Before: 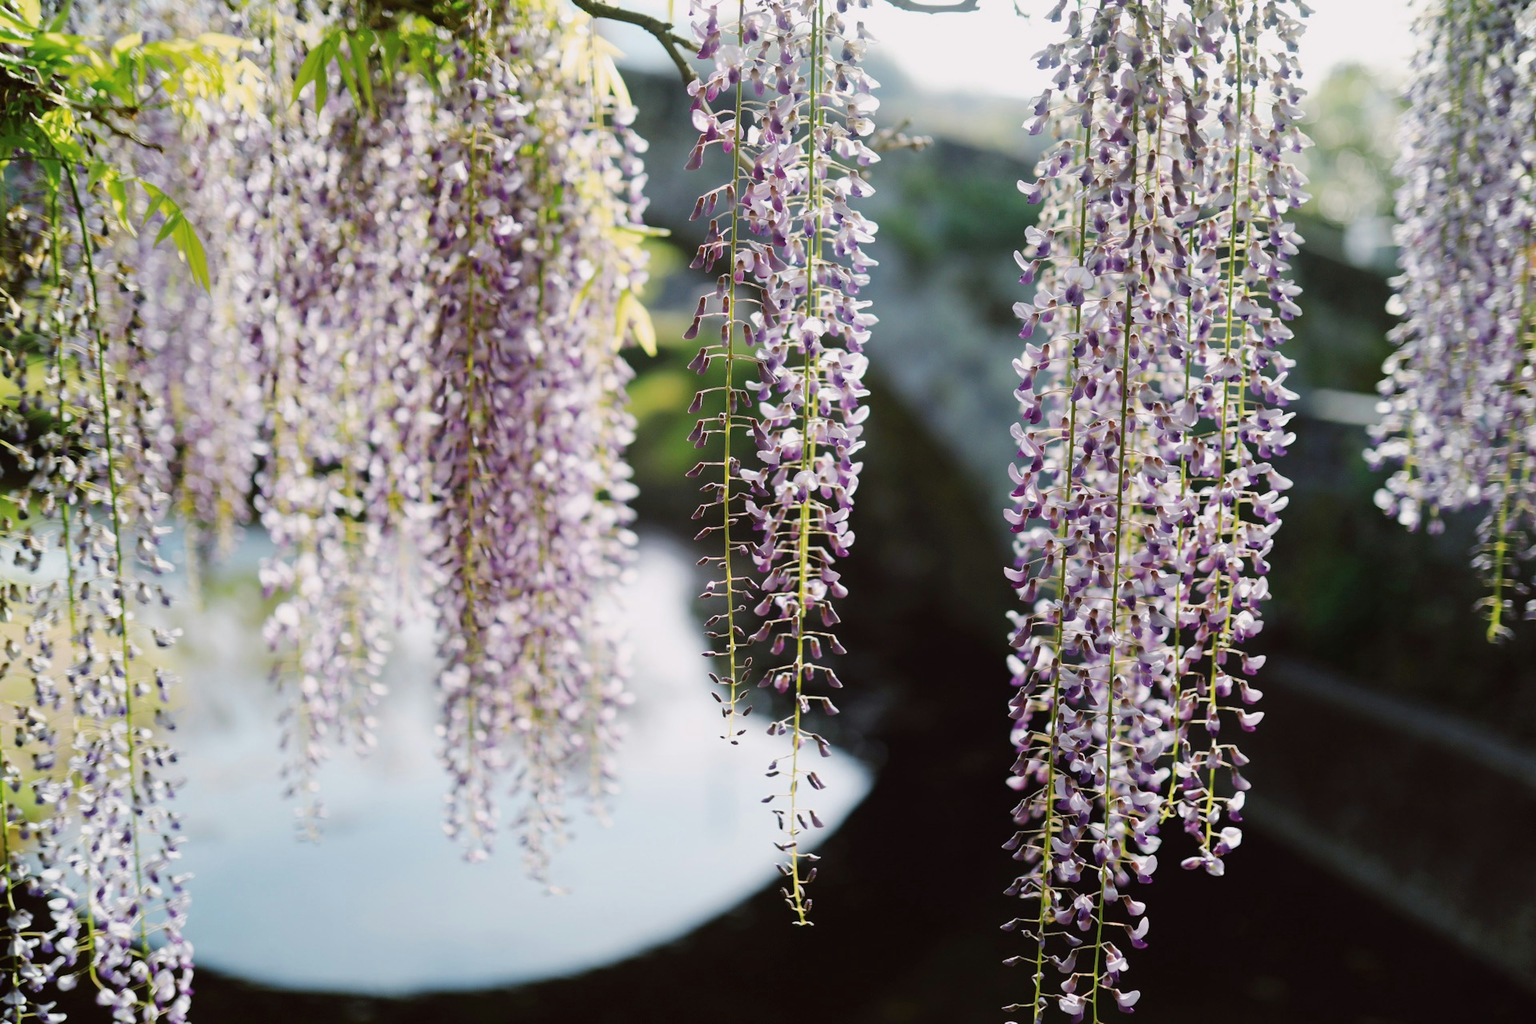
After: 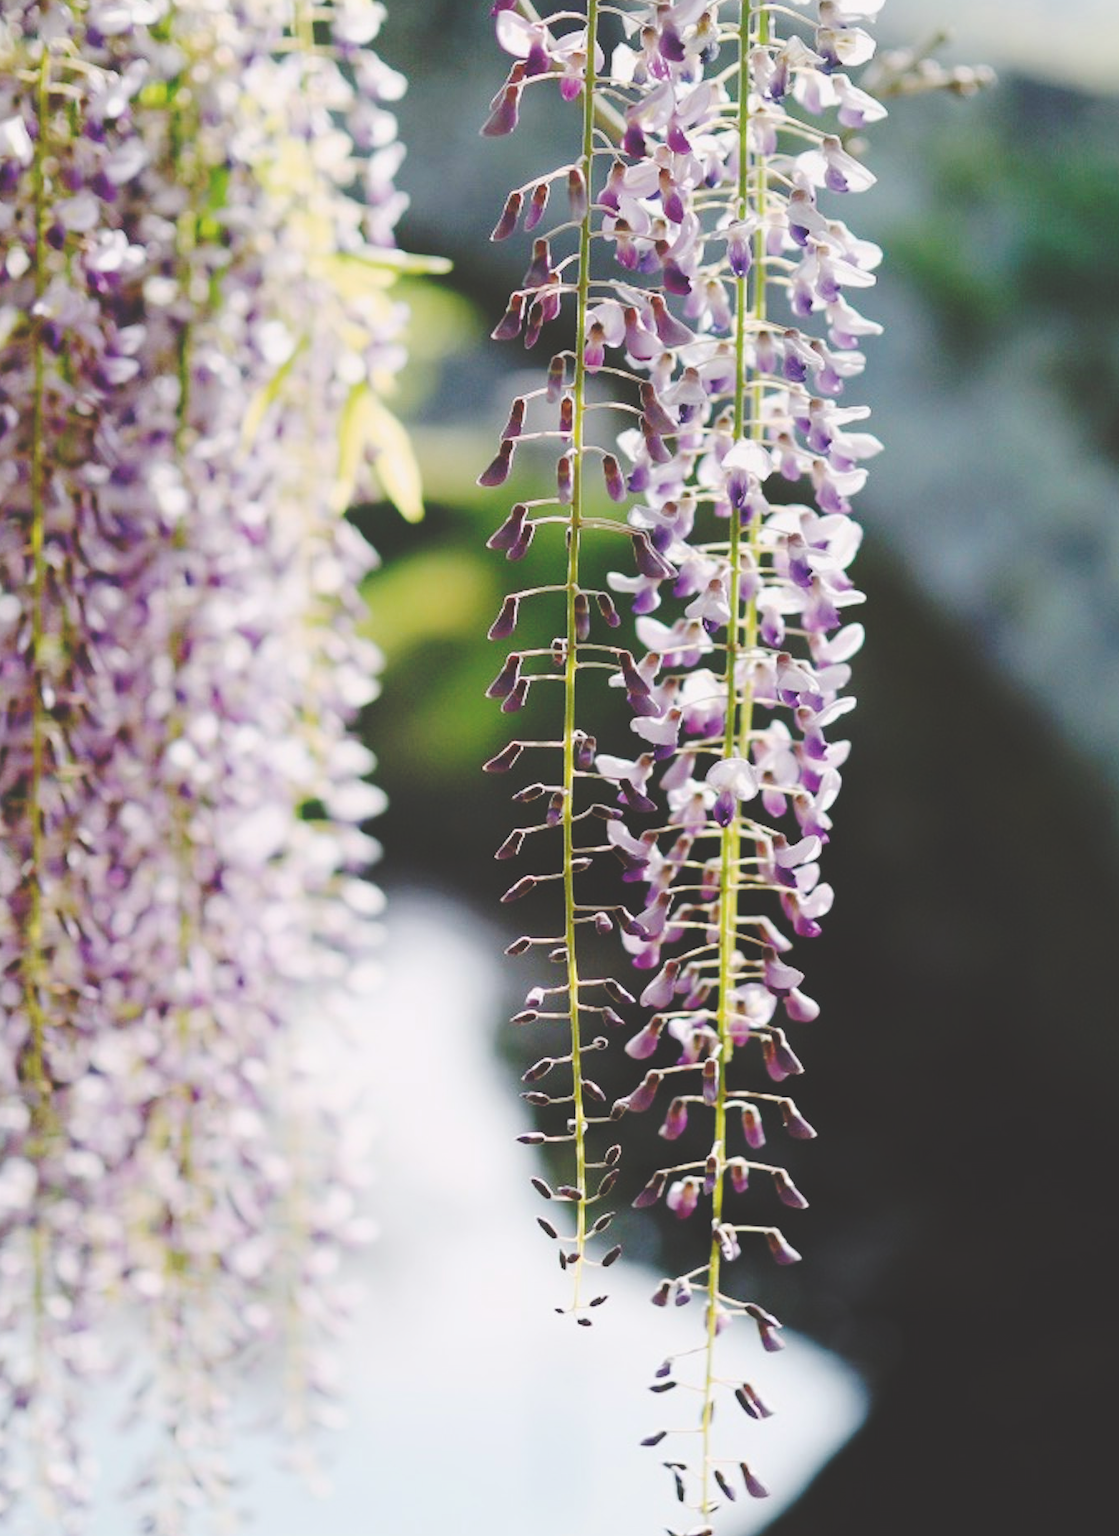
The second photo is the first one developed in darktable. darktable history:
shadows and highlights: shadows 0, highlights 40
base curve: curves: ch0 [(0, 0.024) (0.055, 0.065) (0.121, 0.166) (0.236, 0.319) (0.693, 0.726) (1, 1)], preserve colors none
crop and rotate: left 29.476%, top 10.214%, right 35.32%, bottom 17.333%
